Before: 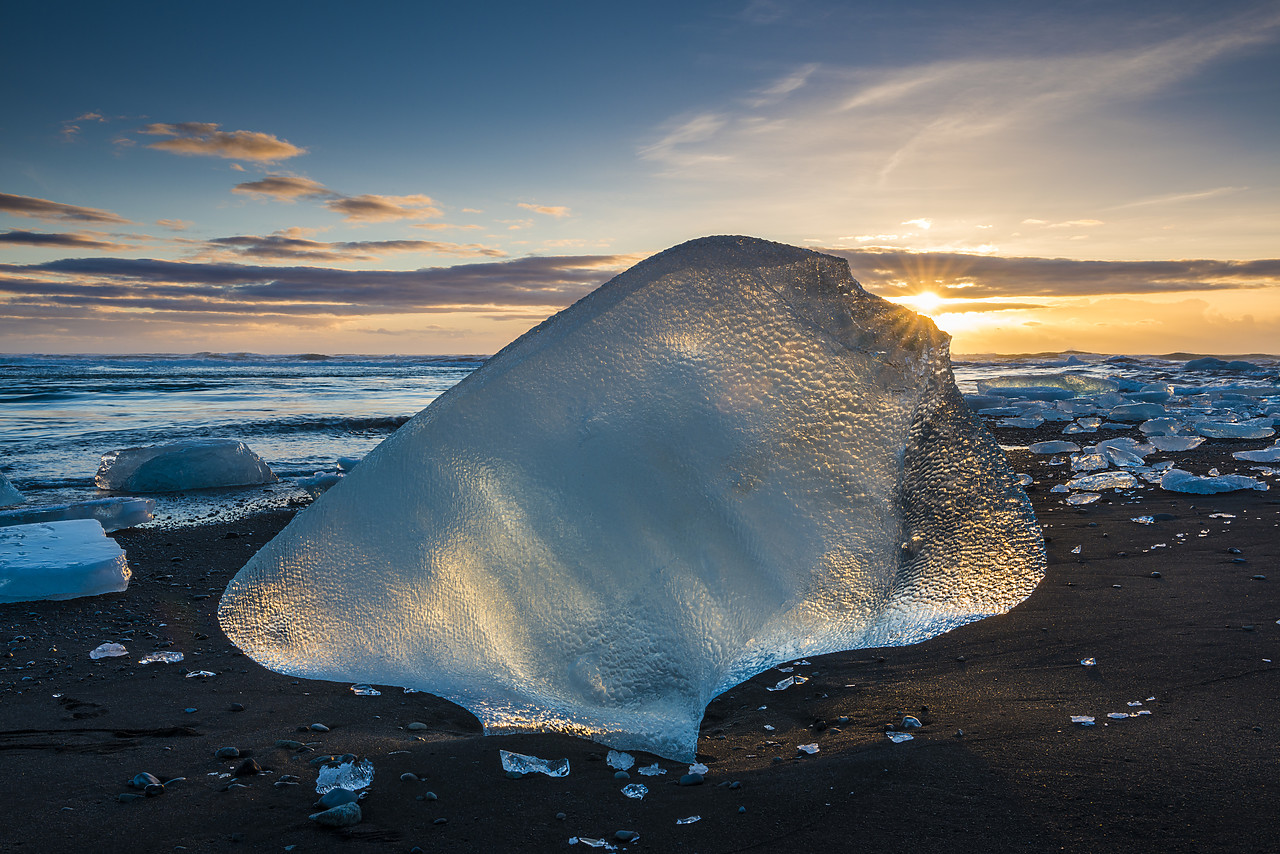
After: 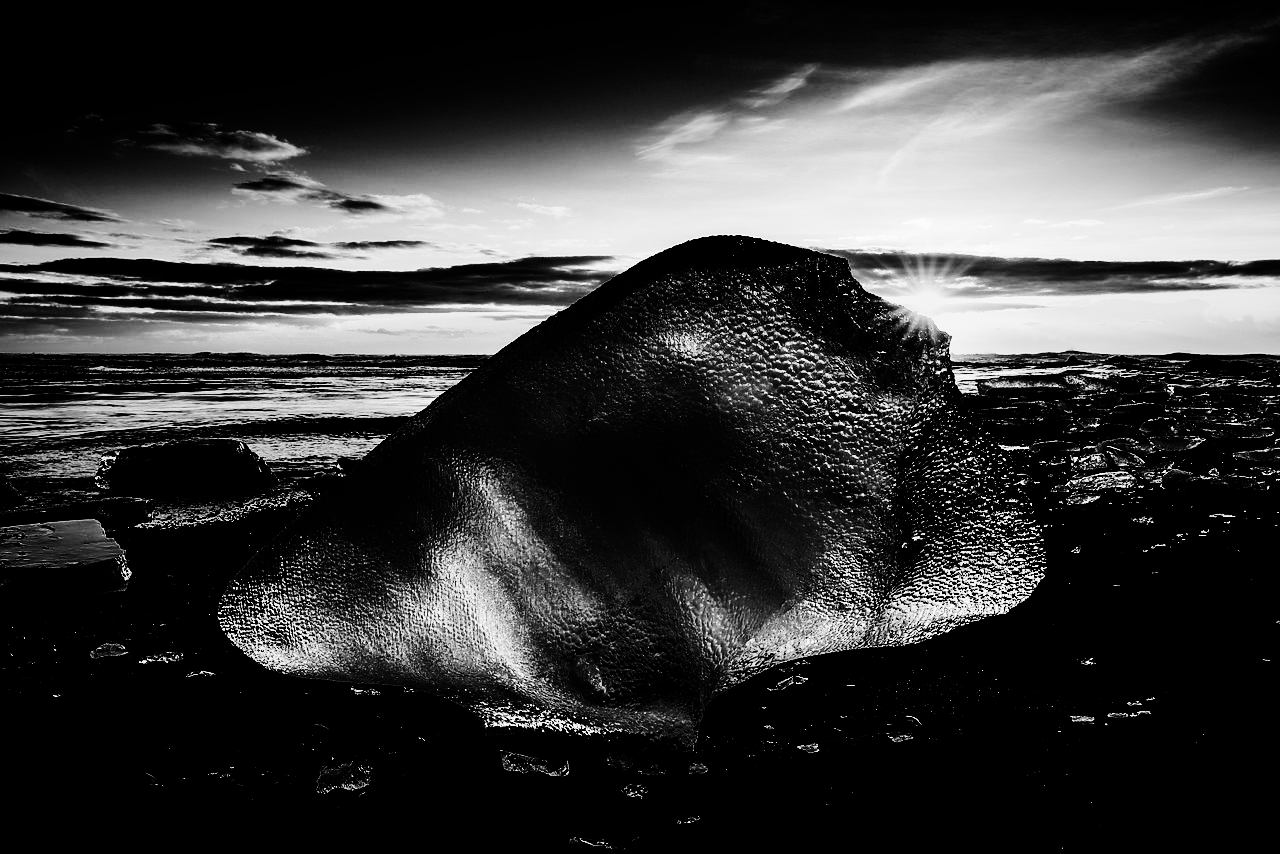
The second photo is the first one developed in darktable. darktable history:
monochrome: on, module defaults
rotate and perspective: automatic cropping original format, crop left 0, crop top 0
contrast brightness saturation: contrast 0.77, brightness -1, saturation 1
